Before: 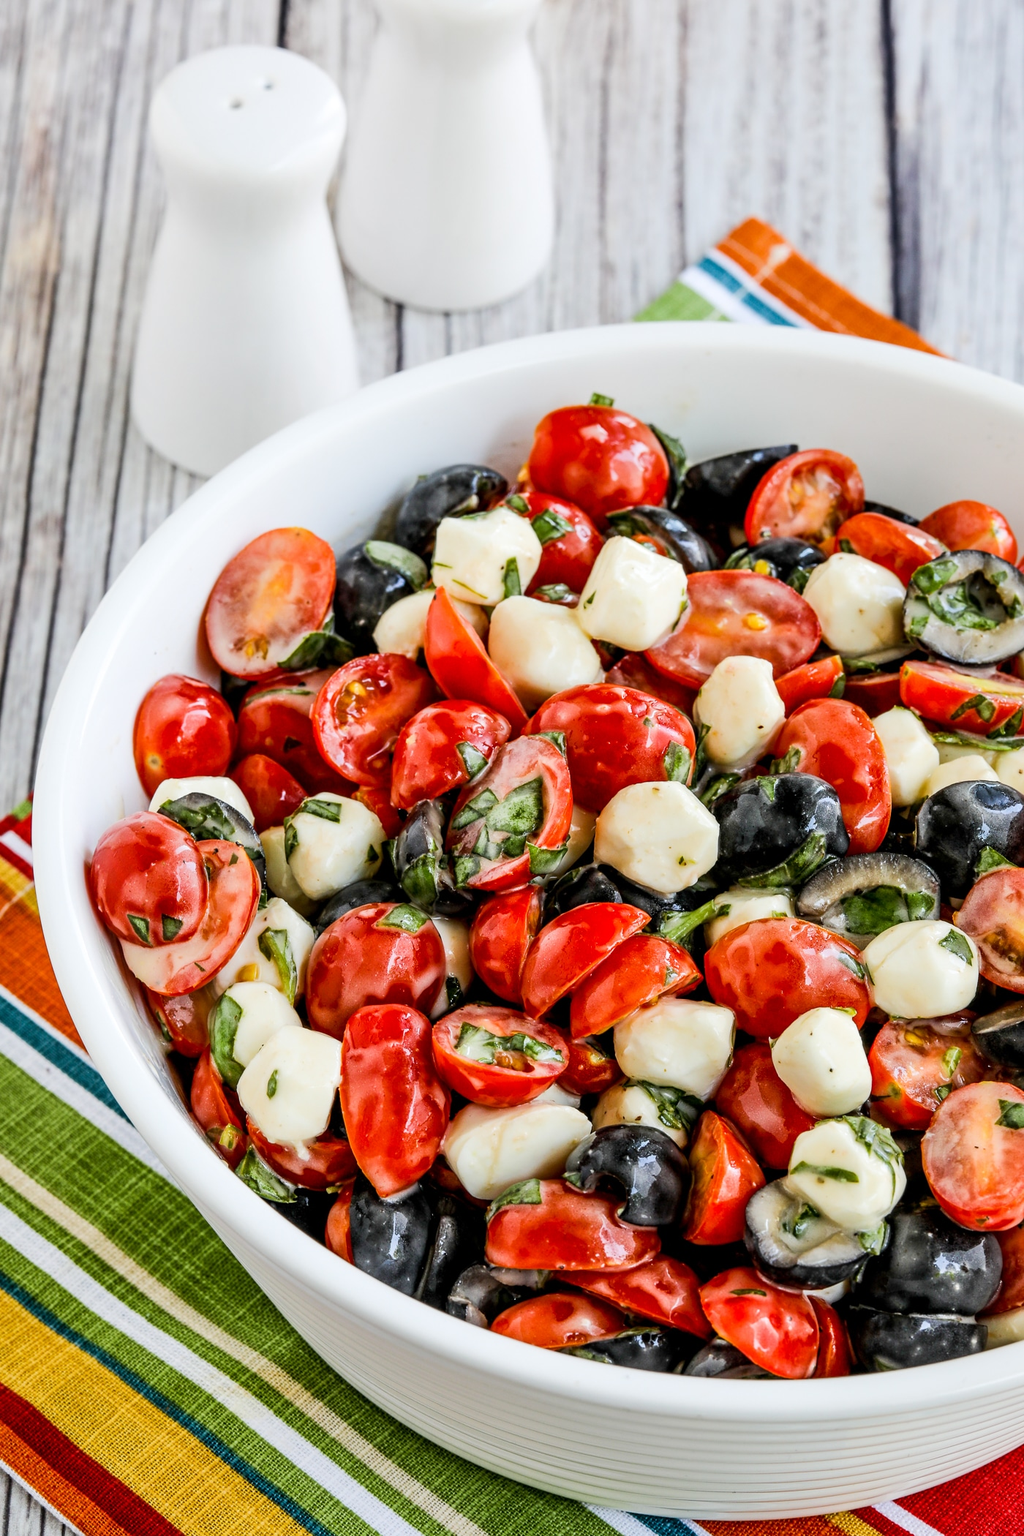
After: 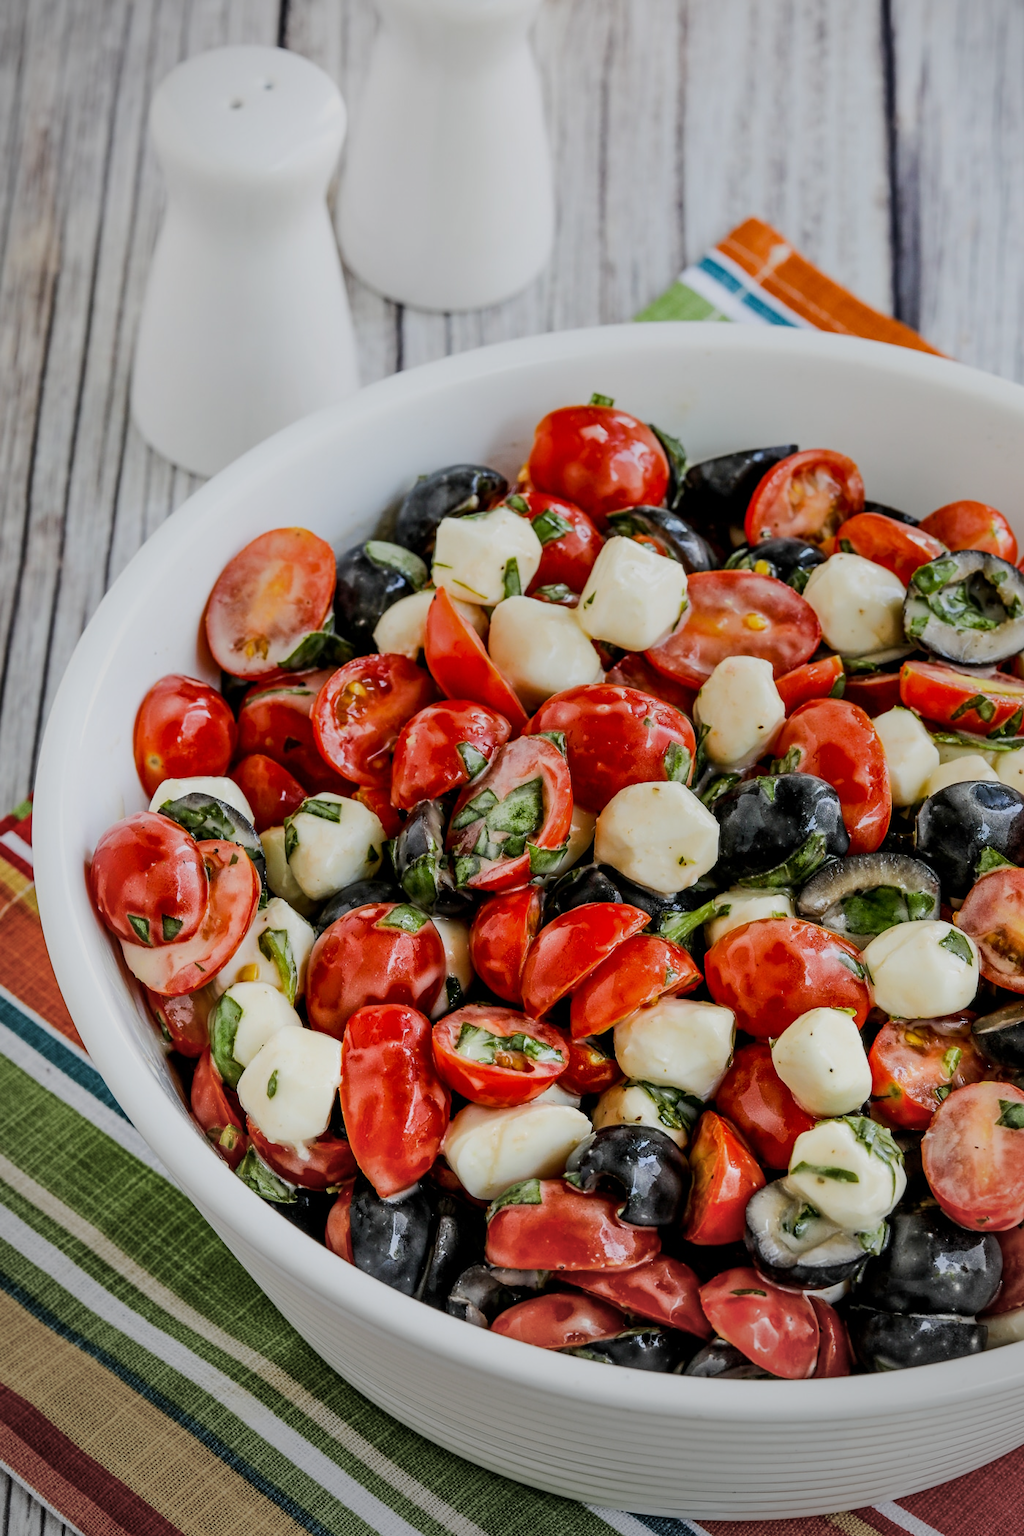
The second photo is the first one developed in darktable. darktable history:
graduated density: rotation 5.63°, offset 76.9
vignetting: fall-off start 73.57%, center (0.22, -0.235)
